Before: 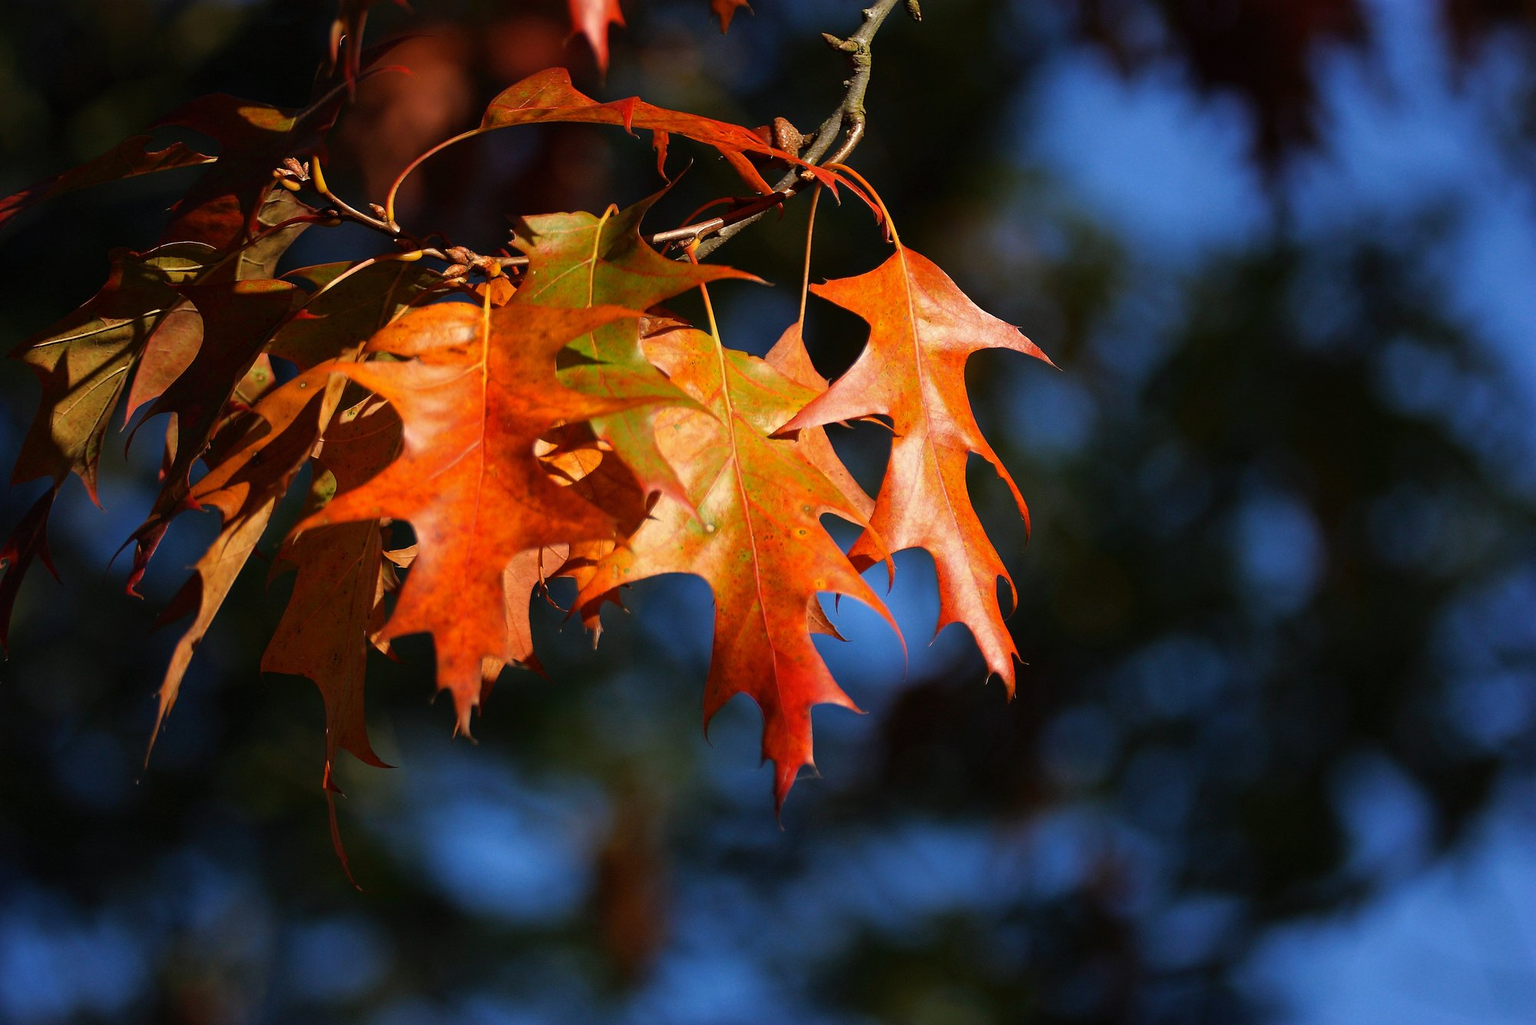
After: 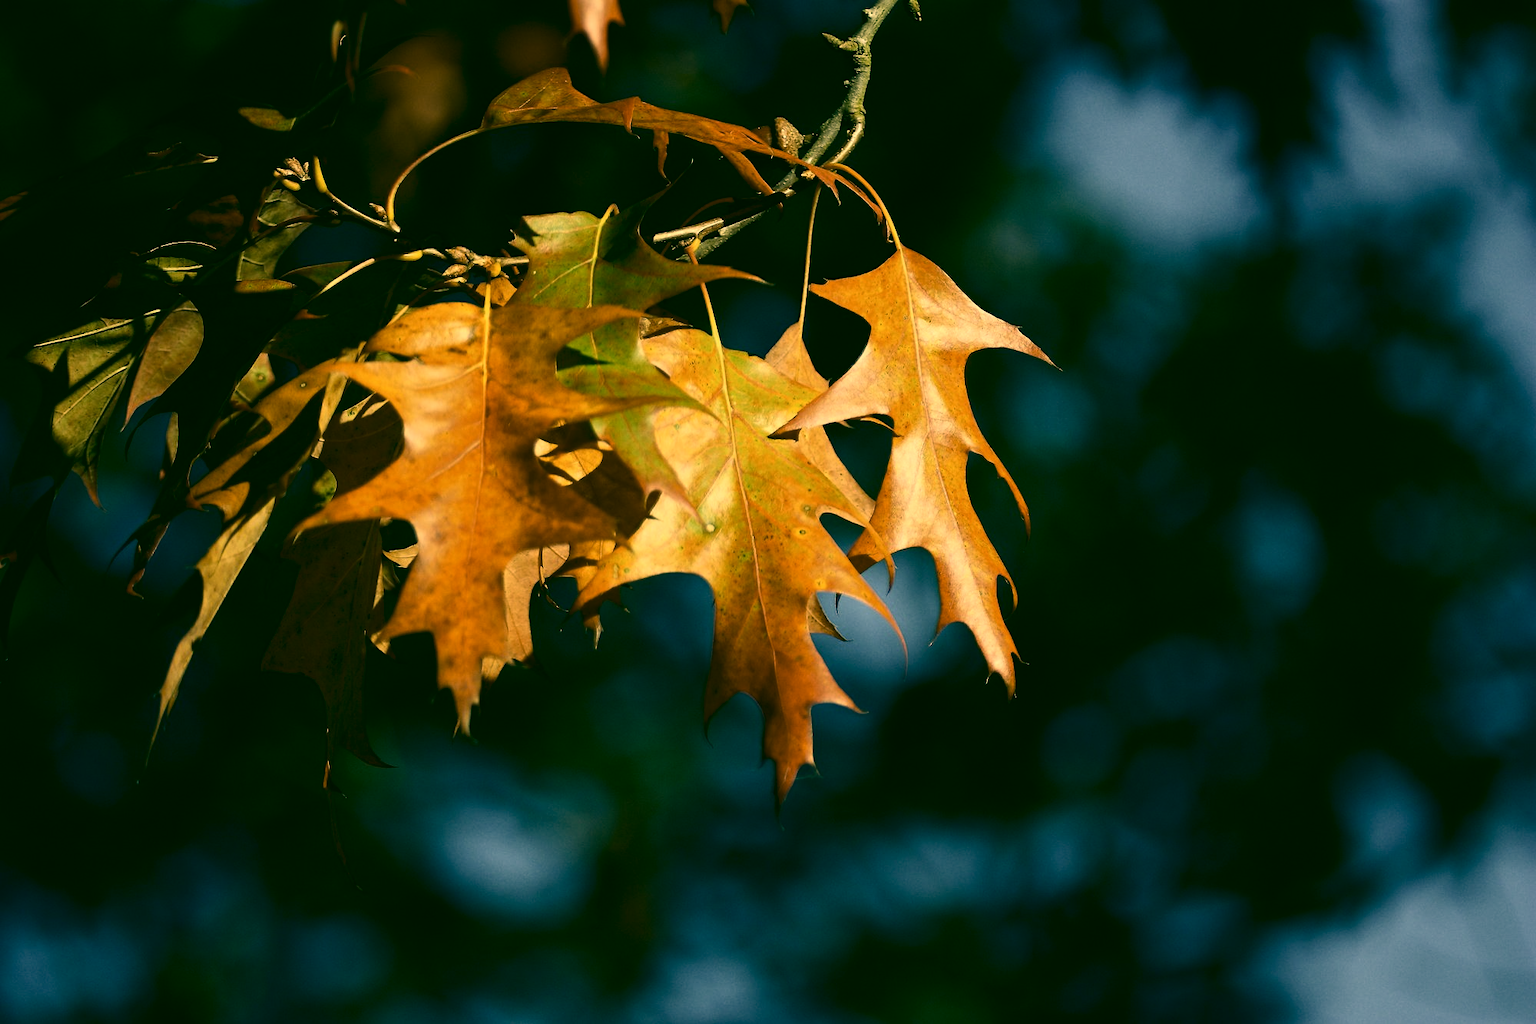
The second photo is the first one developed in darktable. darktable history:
color correction: highlights a* 5.65, highlights b* 32.94, shadows a* -26.6, shadows b* 3.98
contrast brightness saturation: contrast 0.252, saturation -0.31
